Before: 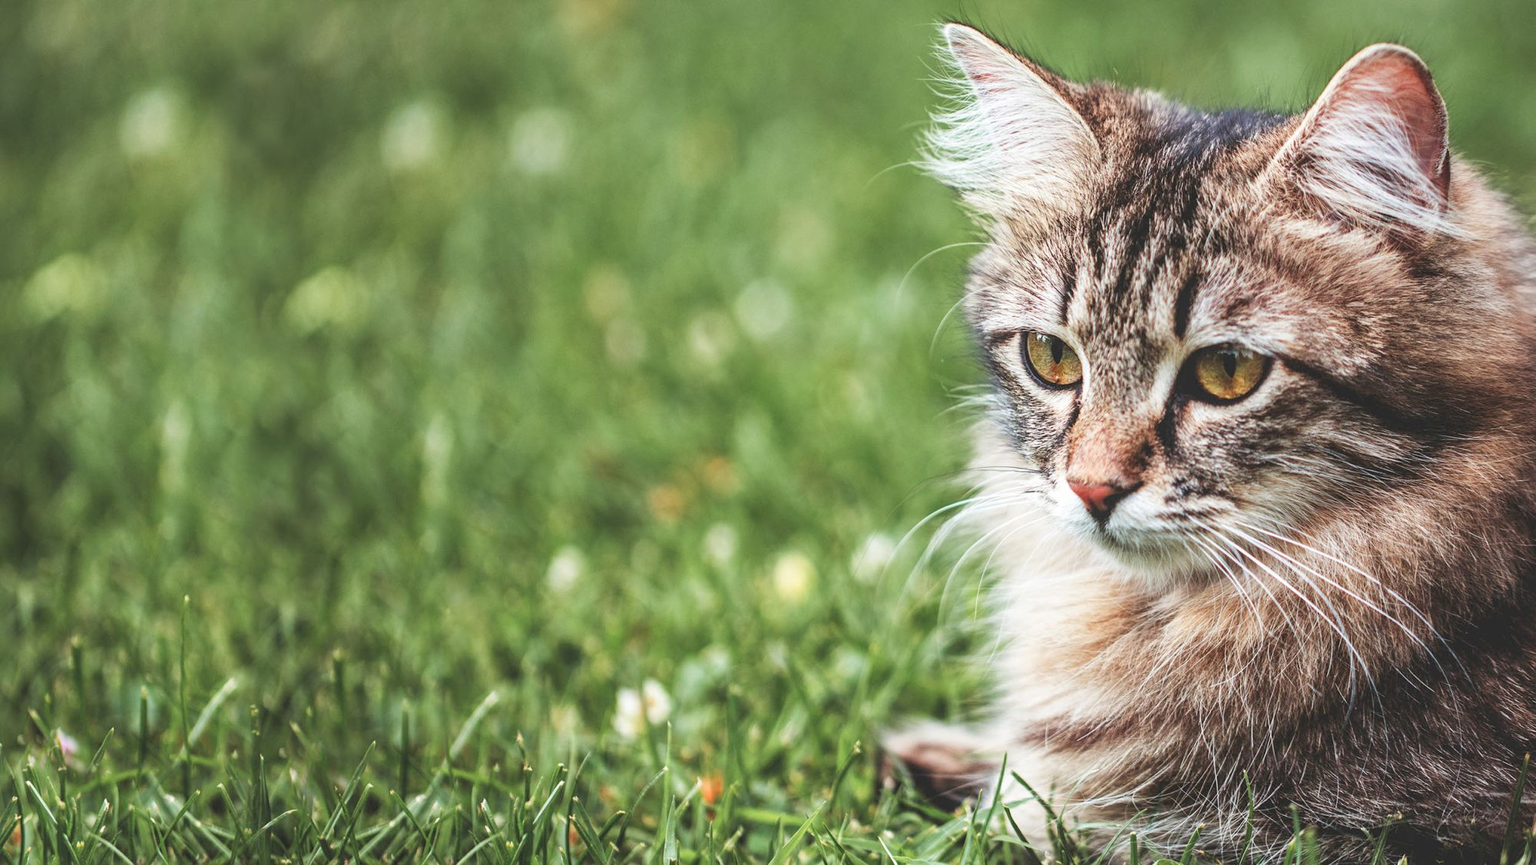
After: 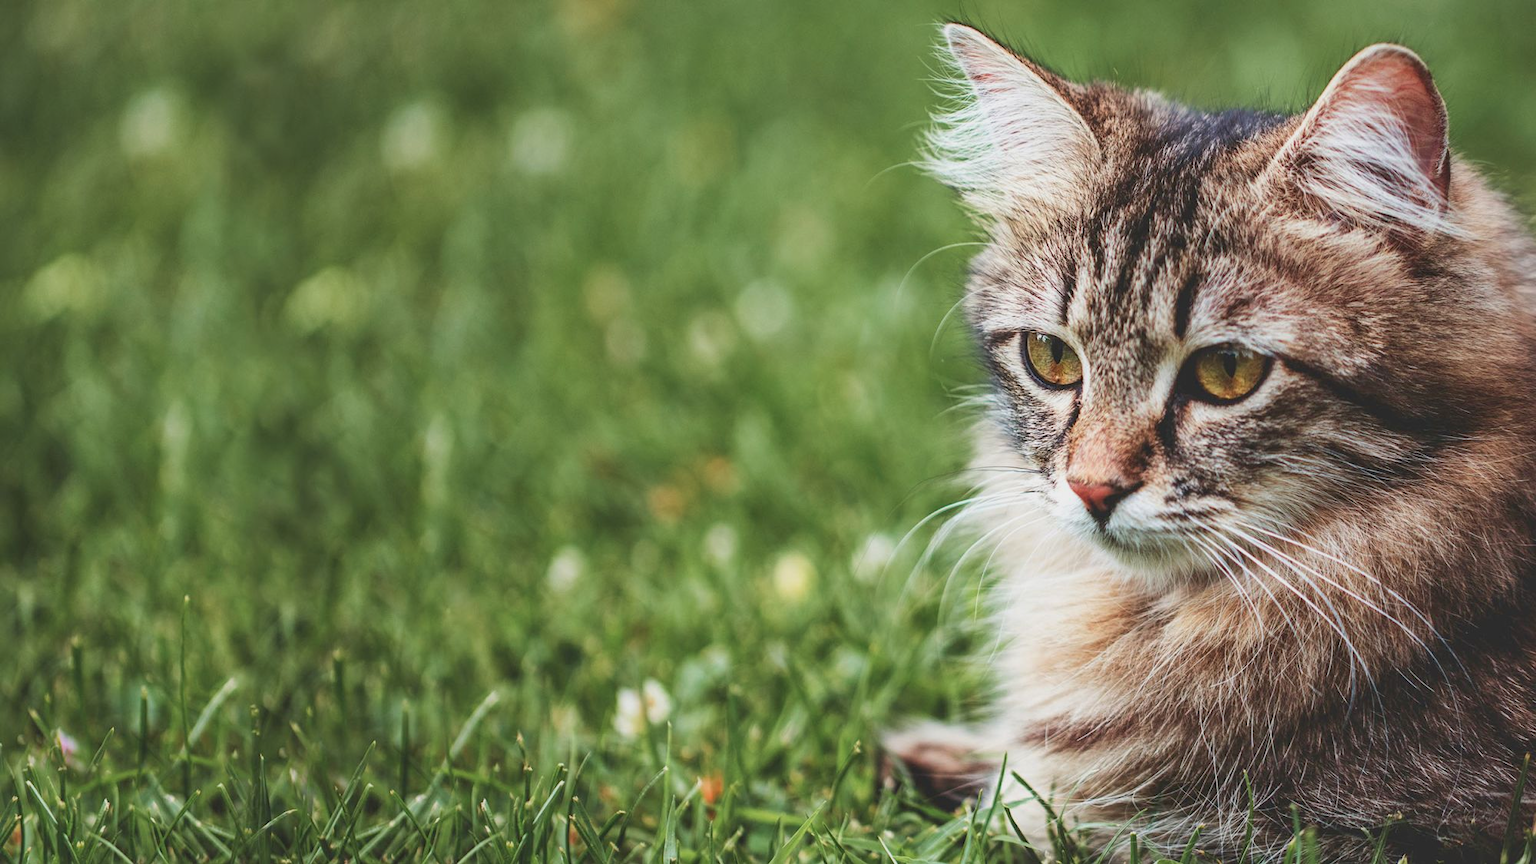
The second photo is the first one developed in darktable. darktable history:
velvia: strength 14.33%
tone equalizer: -8 EV 0.238 EV, -7 EV 0.408 EV, -6 EV 0.393 EV, -5 EV 0.248 EV, -3 EV -0.252 EV, -2 EV -0.394 EV, -1 EV -0.431 EV, +0 EV -0.239 EV
